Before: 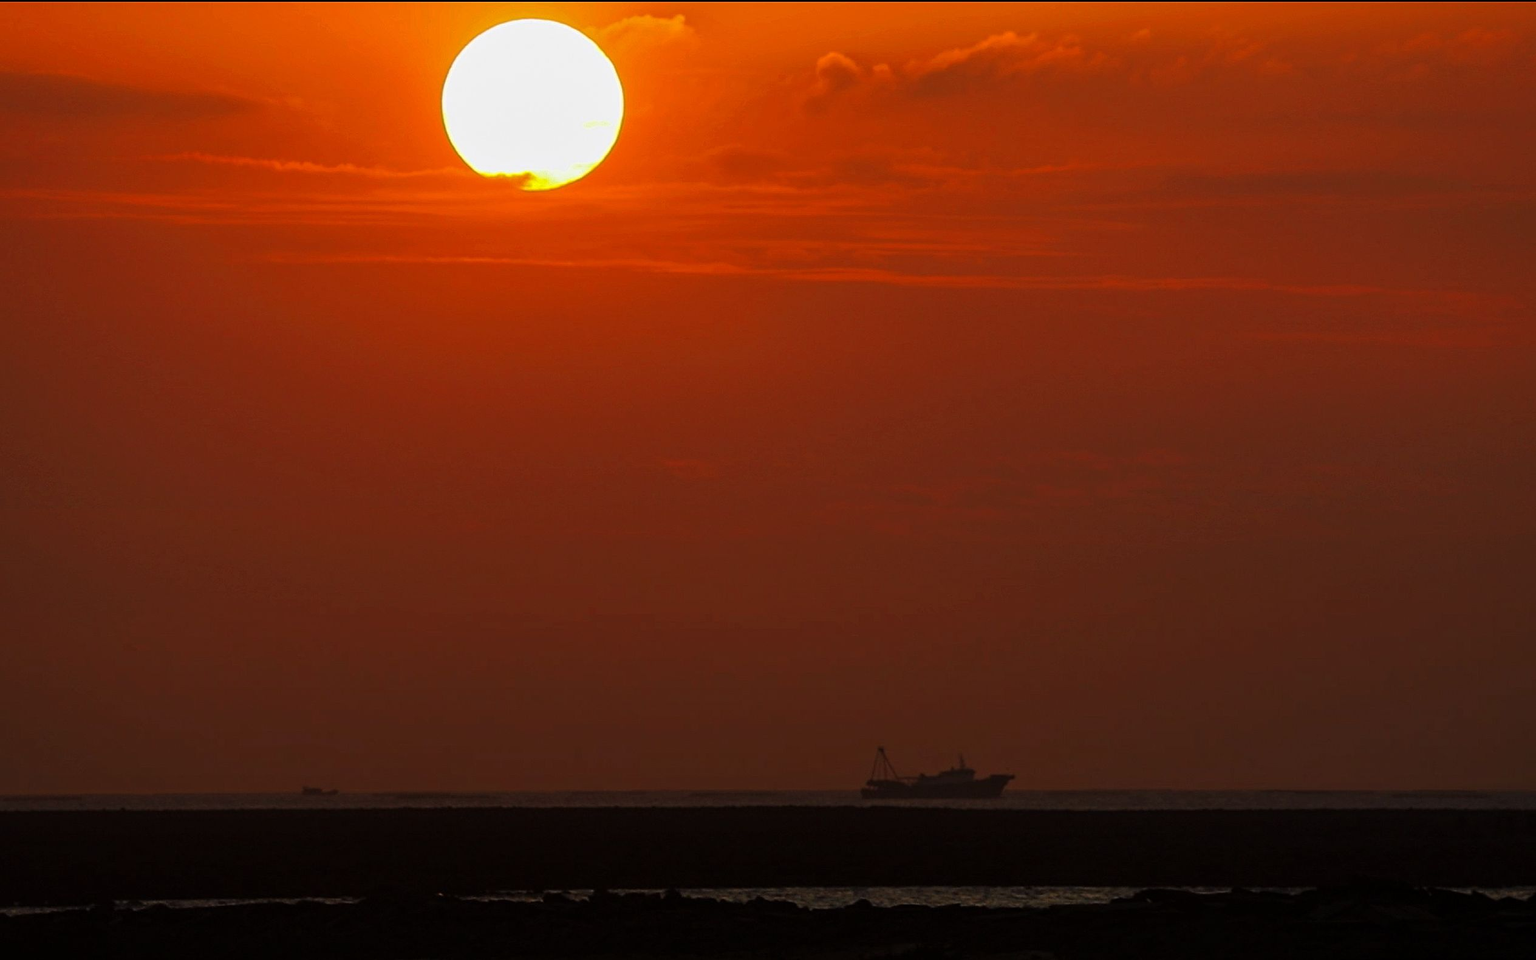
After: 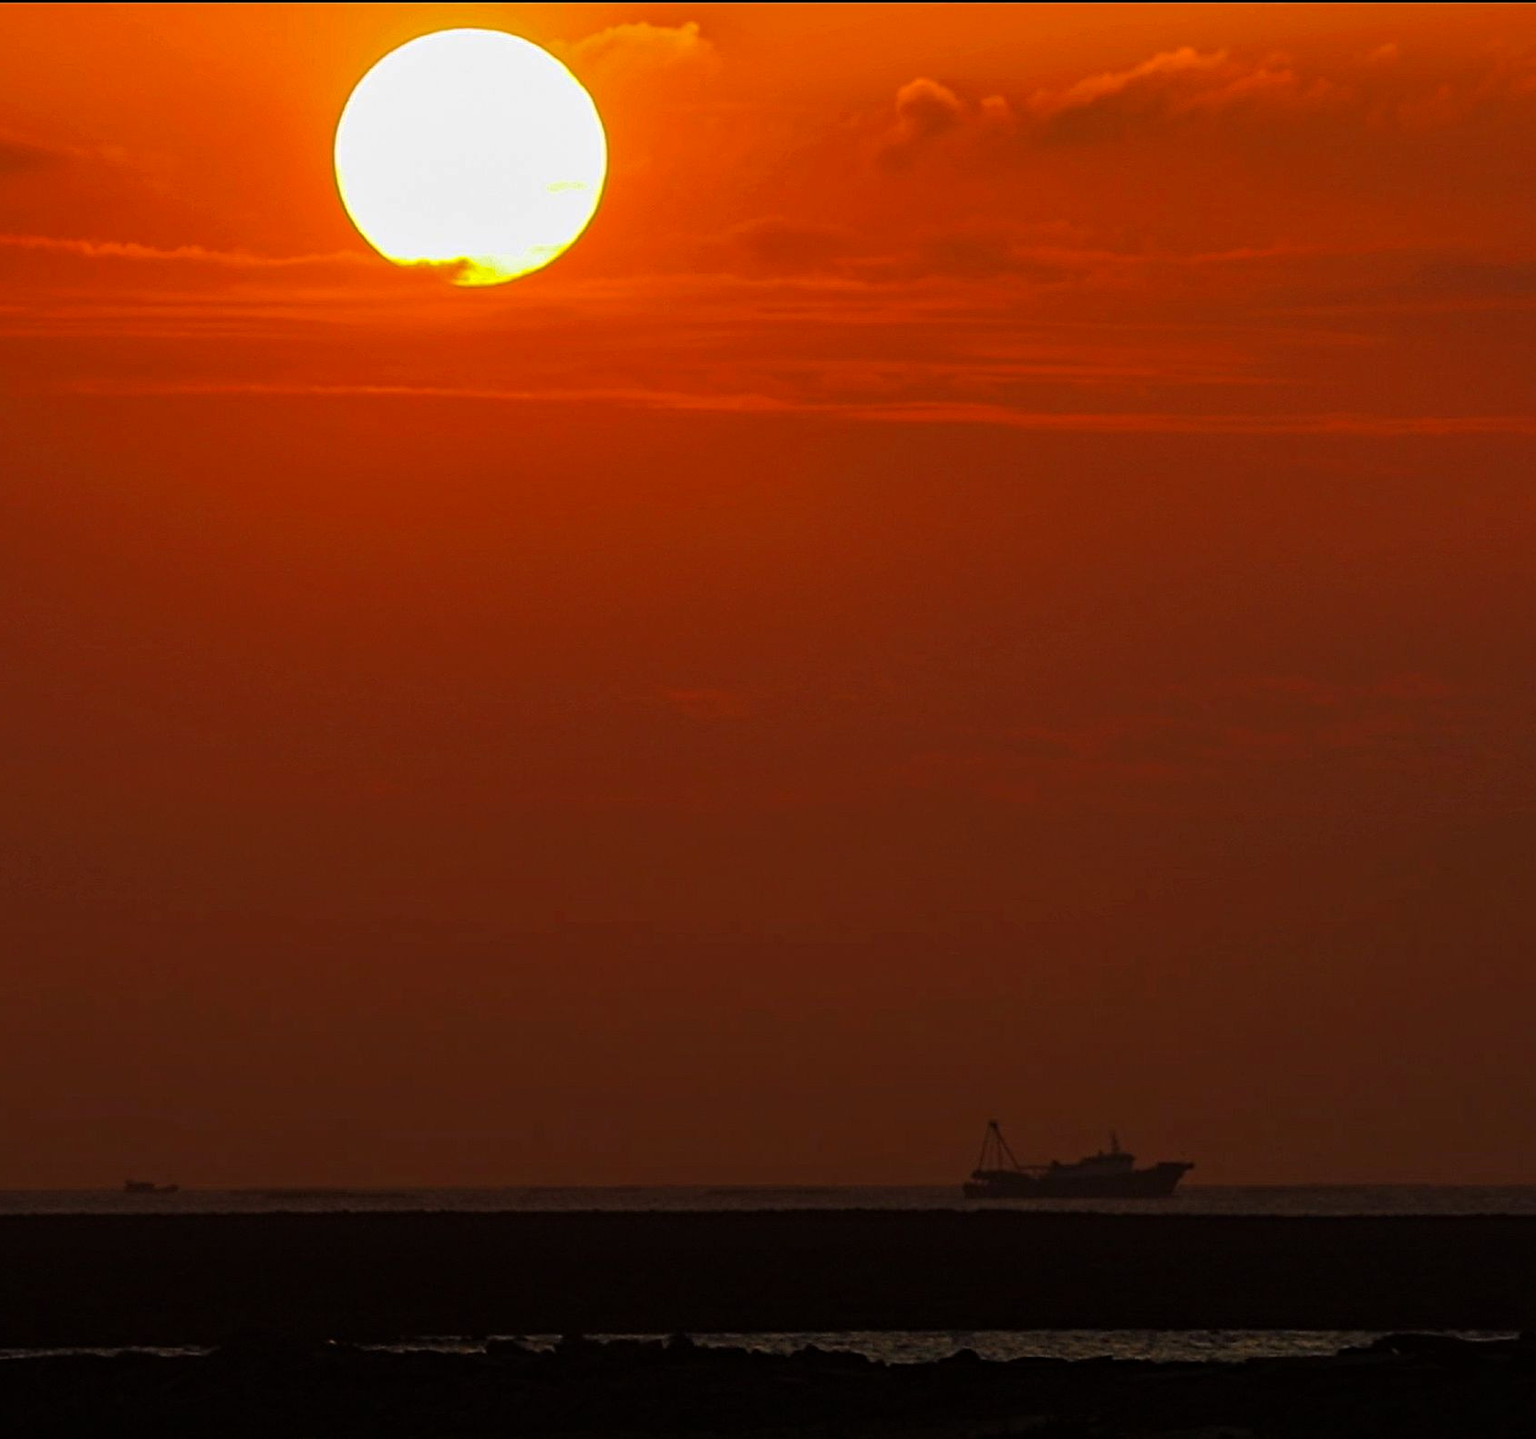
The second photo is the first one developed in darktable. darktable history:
haze removal: strength 0.29, distance 0.25, compatibility mode true, adaptive false
crop and rotate: left 14.292%, right 19.041%
exposure: compensate highlight preservation false
